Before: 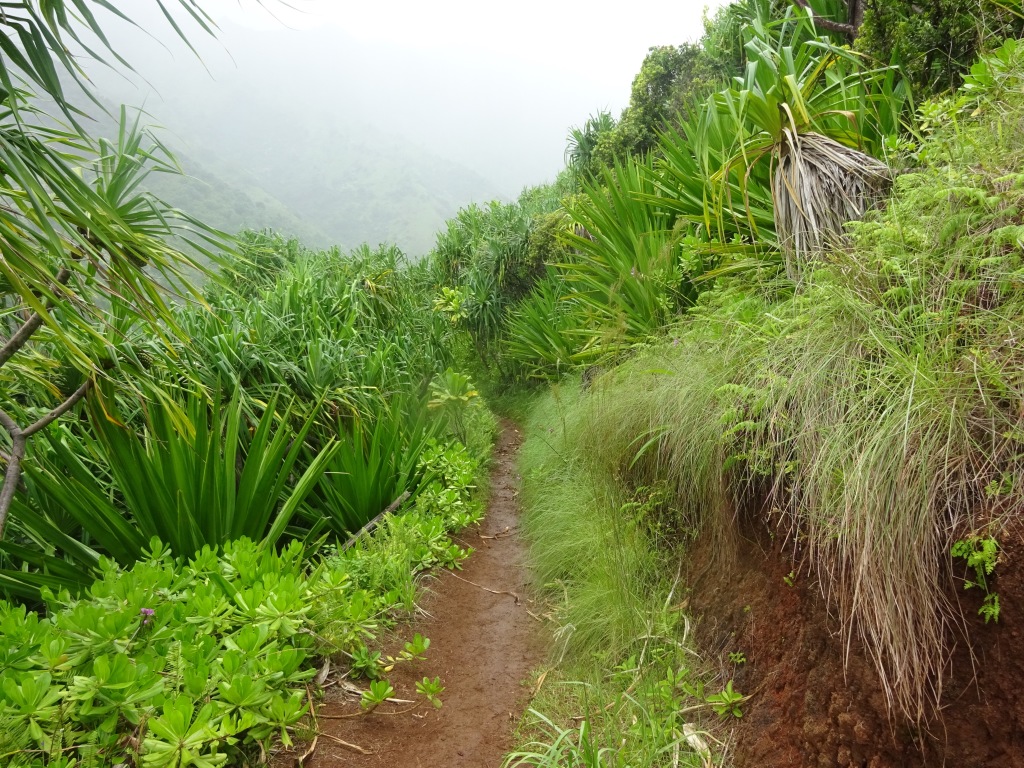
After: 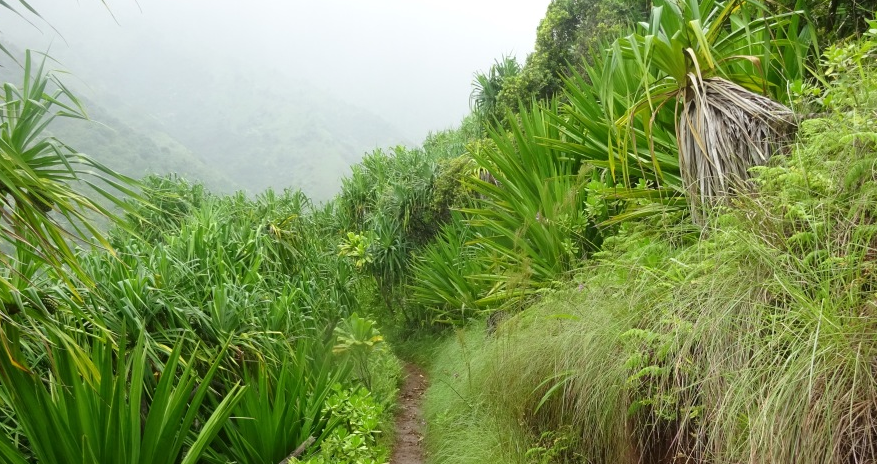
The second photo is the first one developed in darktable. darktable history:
local contrast: mode bilateral grid, contrast 10, coarseness 25, detail 110%, midtone range 0.2
crop and rotate: left 9.345%, top 7.22%, right 4.982%, bottom 32.331%
